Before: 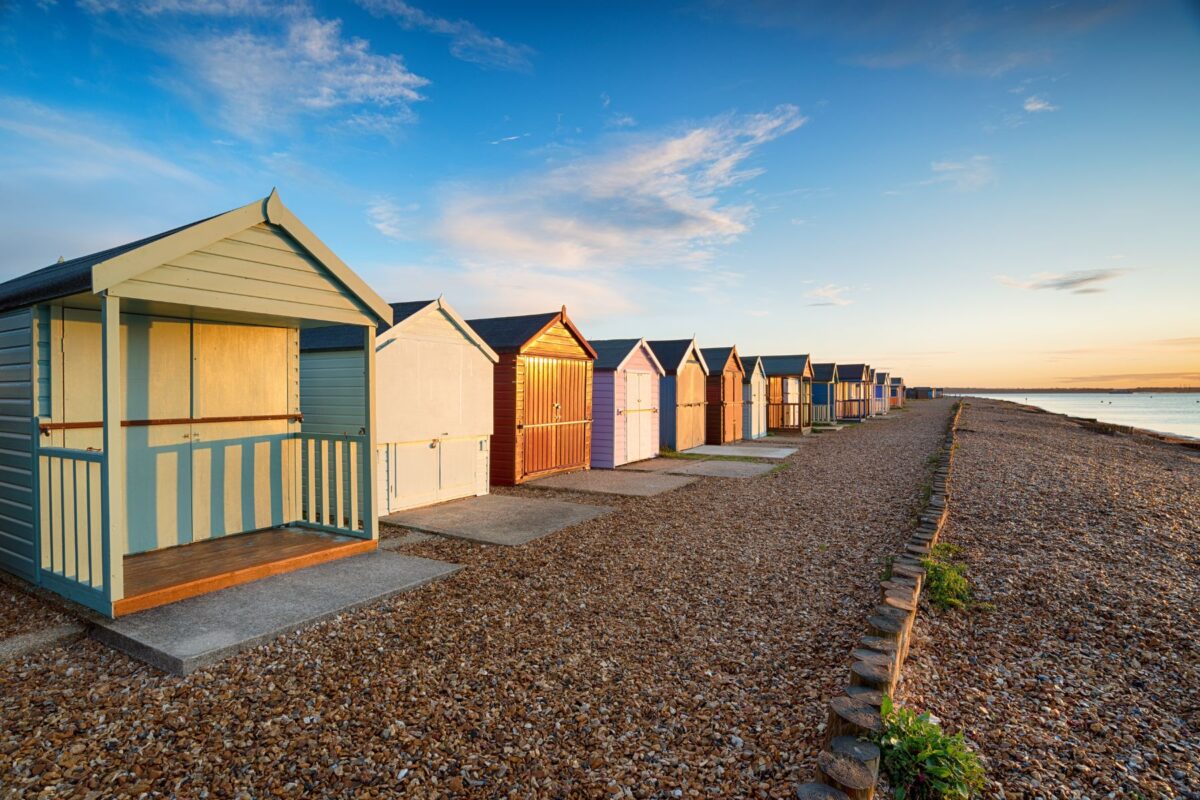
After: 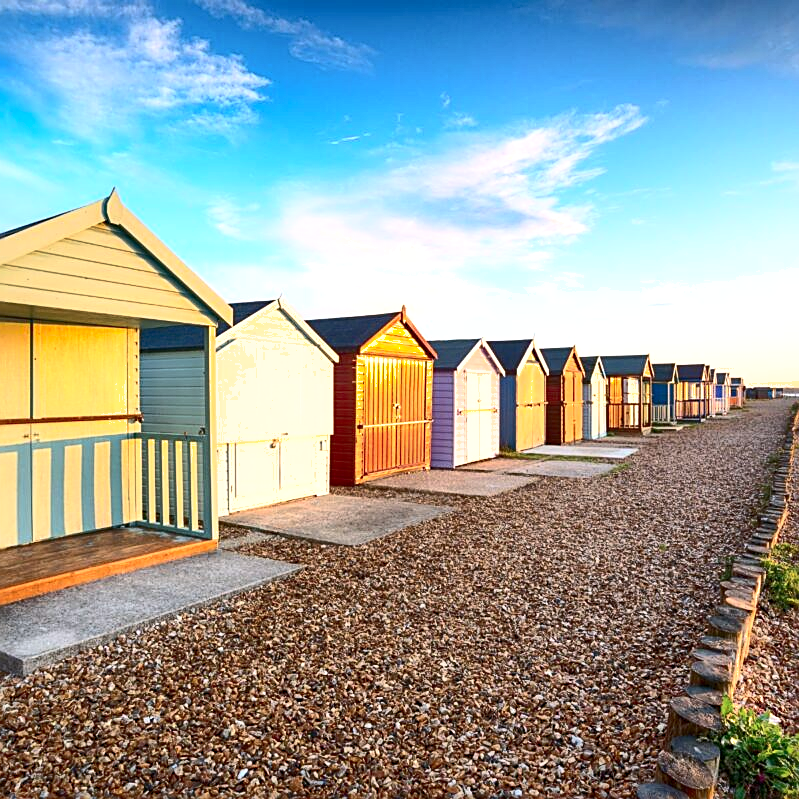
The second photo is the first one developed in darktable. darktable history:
sharpen: on, module defaults
white balance: red 1.009, blue 1.027
shadows and highlights: on, module defaults
local contrast: highlights 100%, shadows 100%, detail 120%, midtone range 0.2
crop and rotate: left 13.342%, right 19.991%
contrast brightness saturation: contrast 0.39, brightness 0.1
exposure: black level correction -0.002, exposure 0.54 EV, compensate highlight preservation false
color zones: curves: ch1 [(0, 0.513) (0.143, 0.524) (0.286, 0.511) (0.429, 0.506) (0.571, 0.503) (0.714, 0.503) (0.857, 0.508) (1, 0.513)]
